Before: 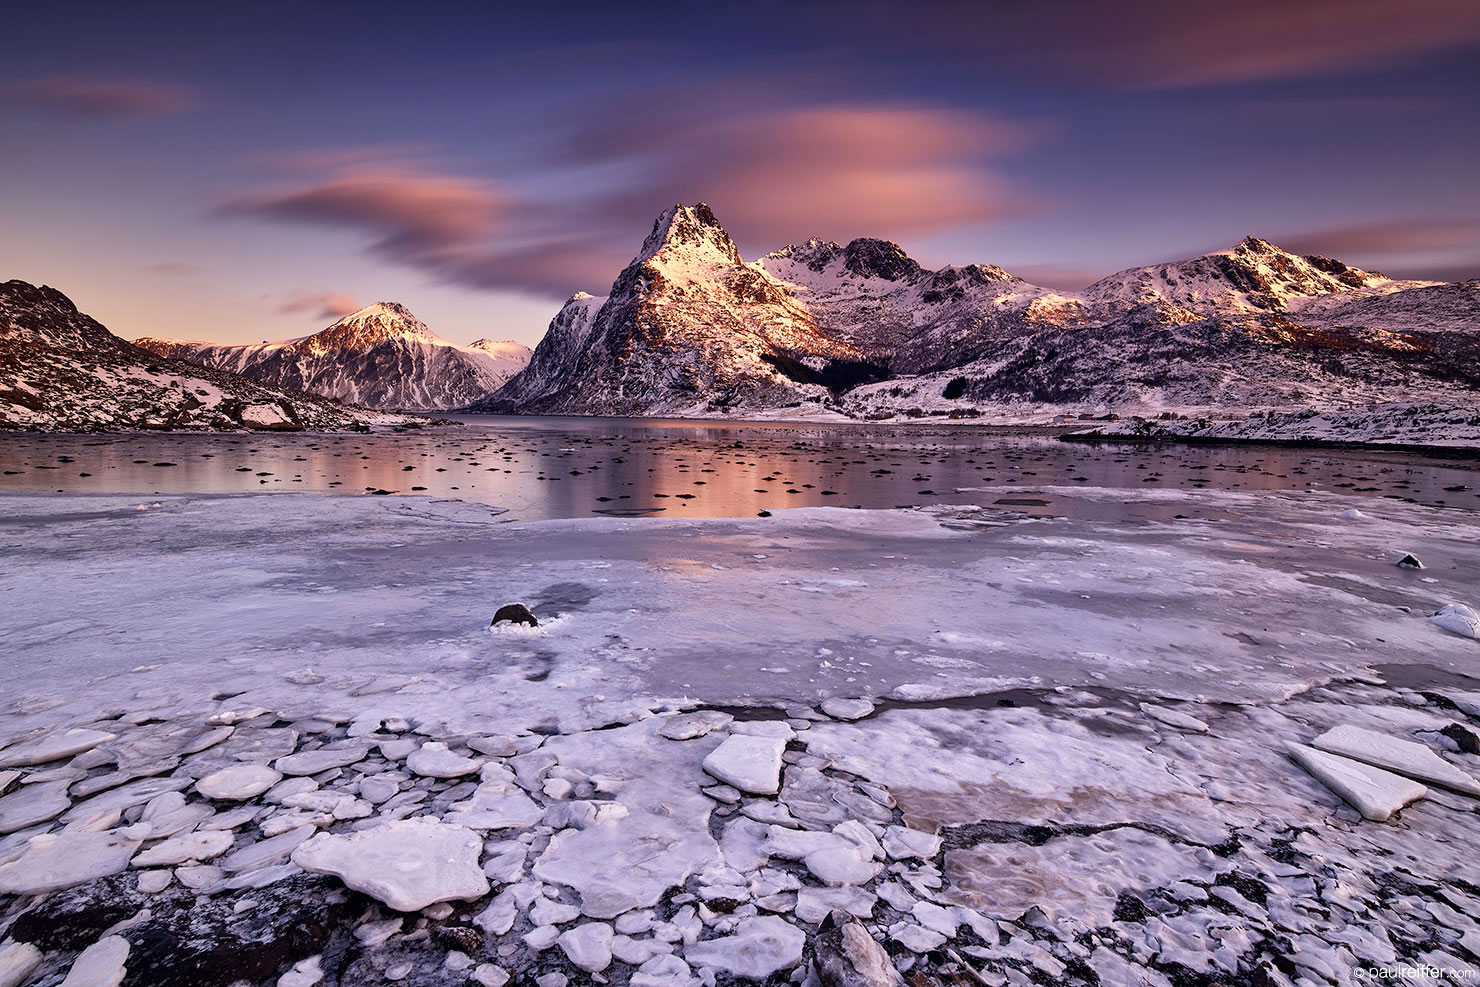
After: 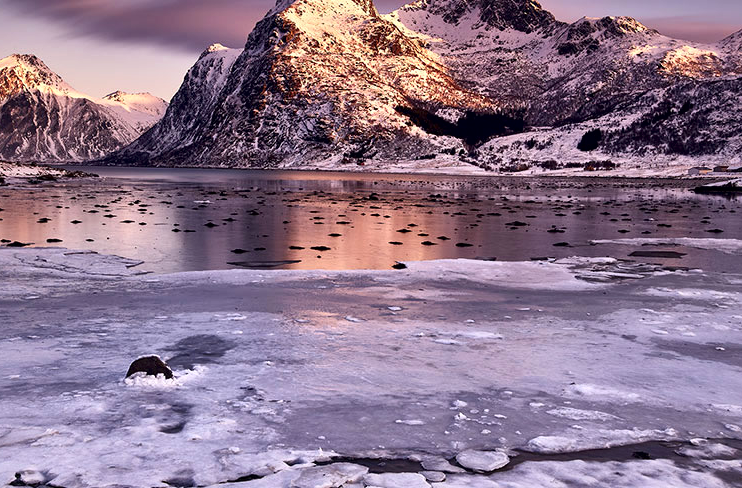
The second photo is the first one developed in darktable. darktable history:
local contrast: mode bilateral grid, contrast 19, coarseness 49, detail 161%, midtone range 0.2
crop: left 24.683%, top 25.143%, right 25.152%, bottom 25.402%
